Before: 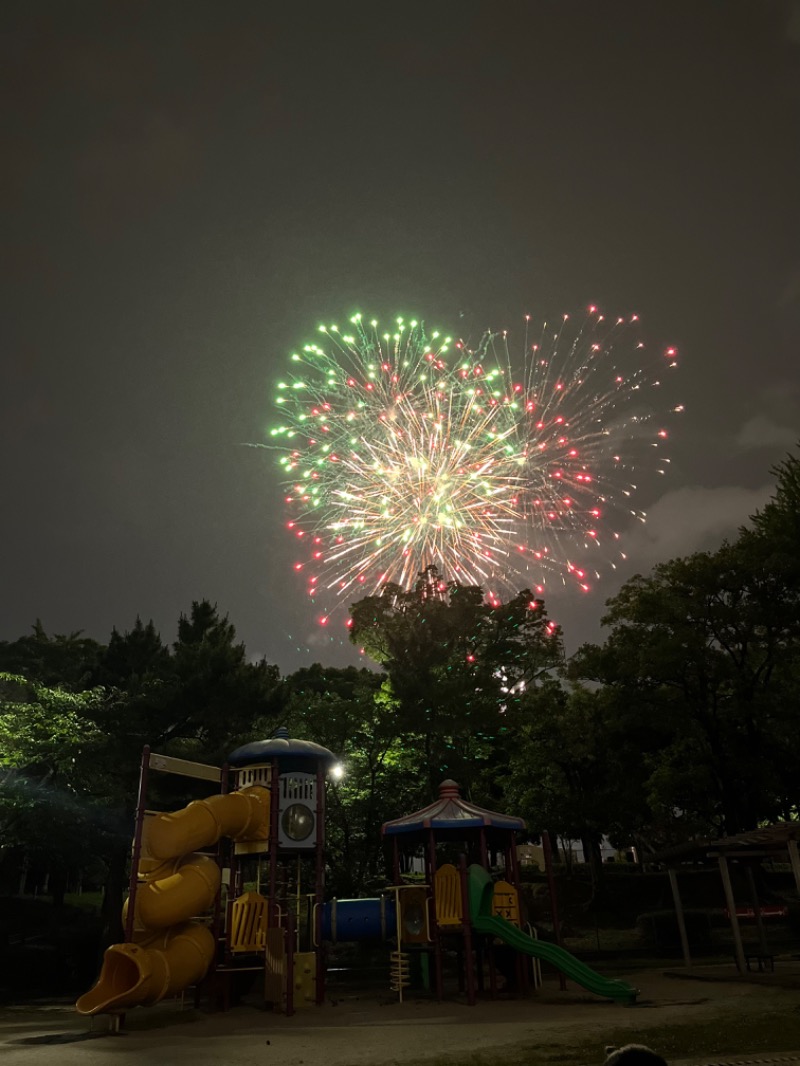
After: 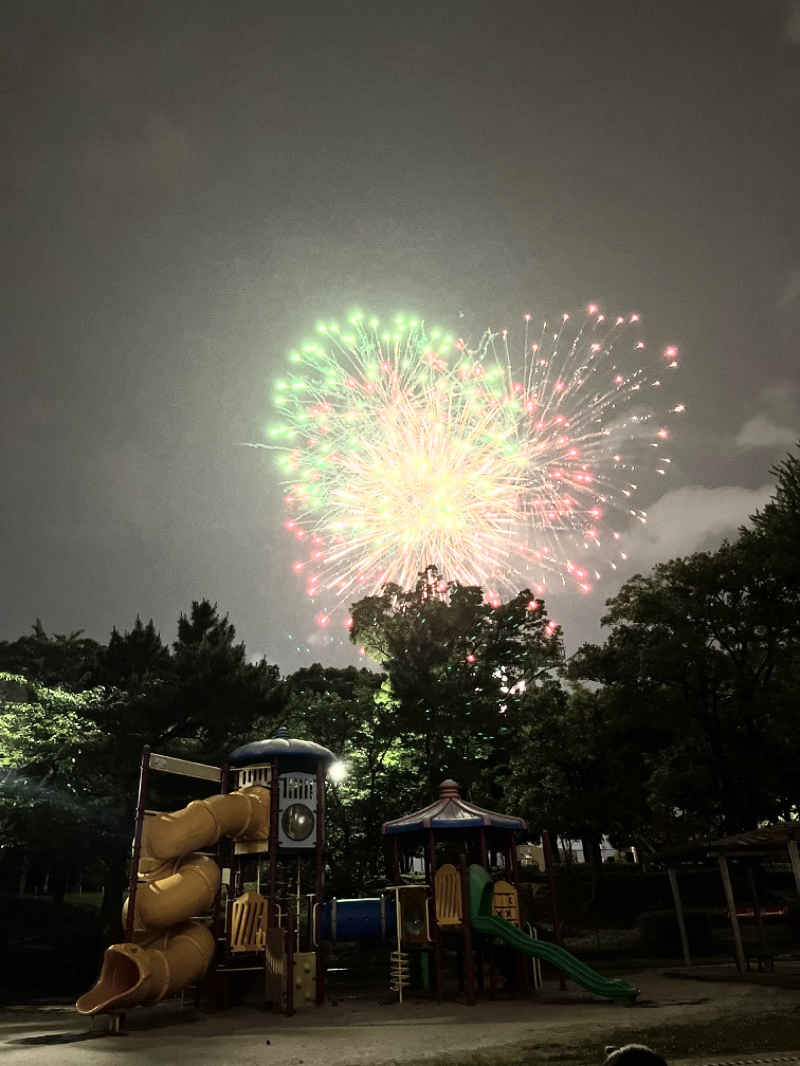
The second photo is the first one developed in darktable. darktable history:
tone curve: curves: ch0 [(0, 0) (0.003, 0.003) (0.011, 0.011) (0.025, 0.026) (0.044, 0.045) (0.069, 0.087) (0.1, 0.141) (0.136, 0.202) (0.177, 0.271) (0.224, 0.357) (0.277, 0.461) (0.335, 0.583) (0.399, 0.685) (0.468, 0.782) (0.543, 0.867) (0.623, 0.927) (0.709, 0.96) (0.801, 0.975) (0.898, 0.987) (1, 1)], color space Lab, independent channels, preserve colors none
